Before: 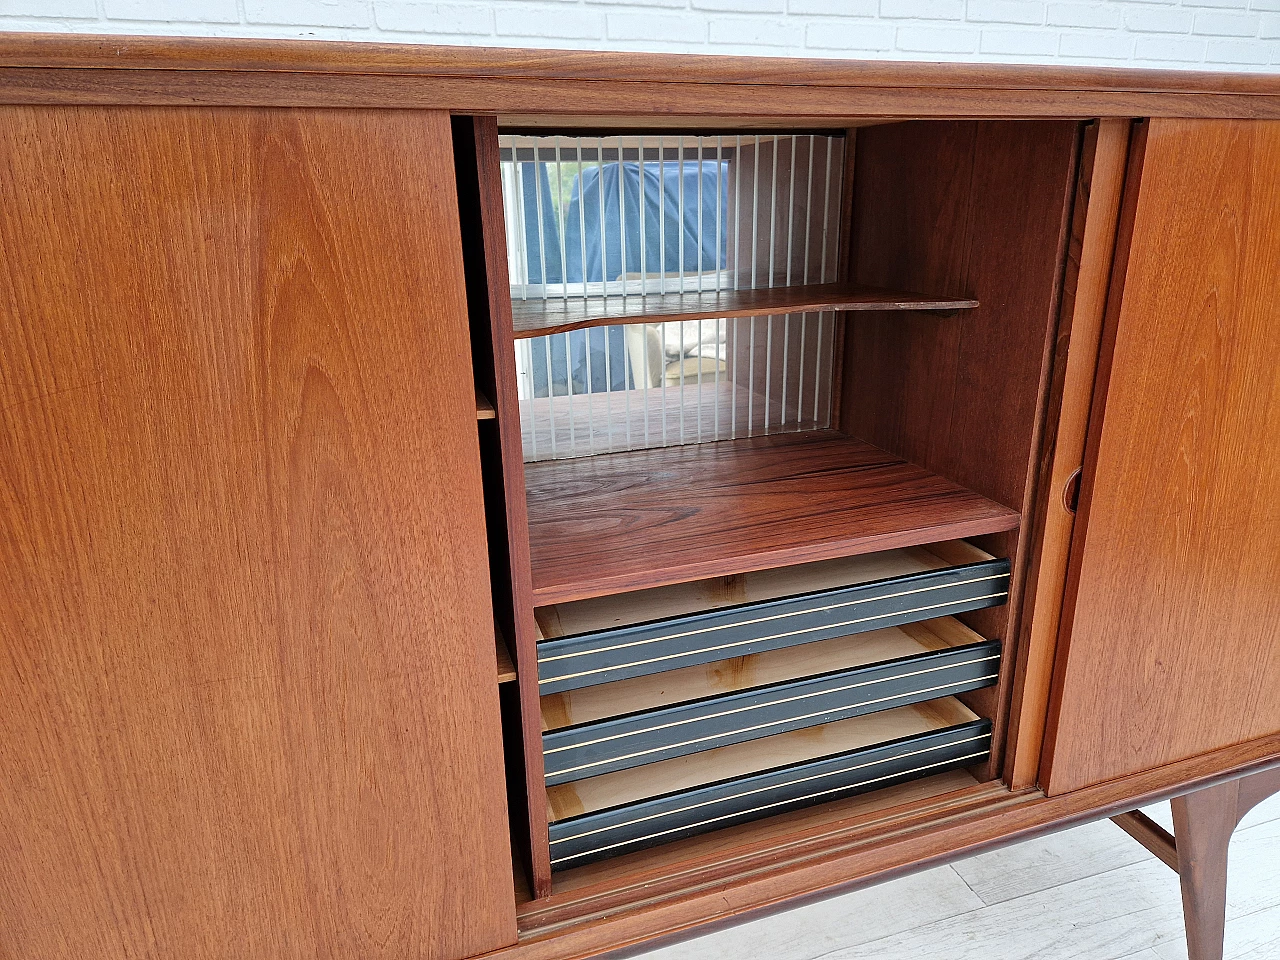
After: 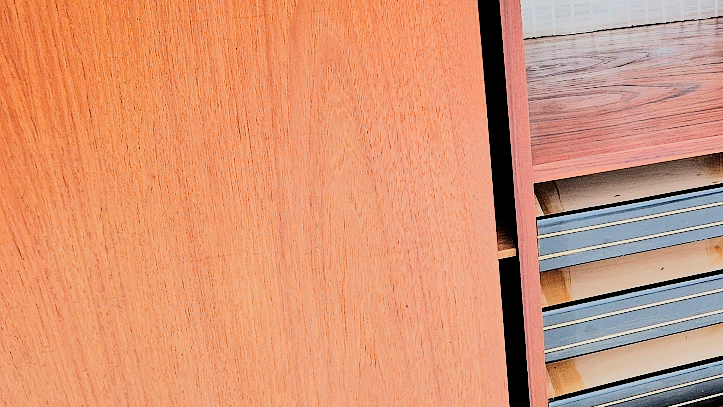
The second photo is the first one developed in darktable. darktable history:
filmic rgb: black relative exposure -7.5 EV, white relative exposure 5 EV, hardness 3.31, contrast 1.299, iterations of high-quality reconstruction 10
crop: top 44.258%, right 43.49%, bottom 13.301%
tone equalizer: -7 EV 0.143 EV, -6 EV 0.595 EV, -5 EV 1.12 EV, -4 EV 1.31 EV, -3 EV 1.15 EV, -2 EV 0.6 EV, -1 EV 0.164 EV, edges refinement/feathering 500, mask exposure compensation -1.57 EV, preserve details no
